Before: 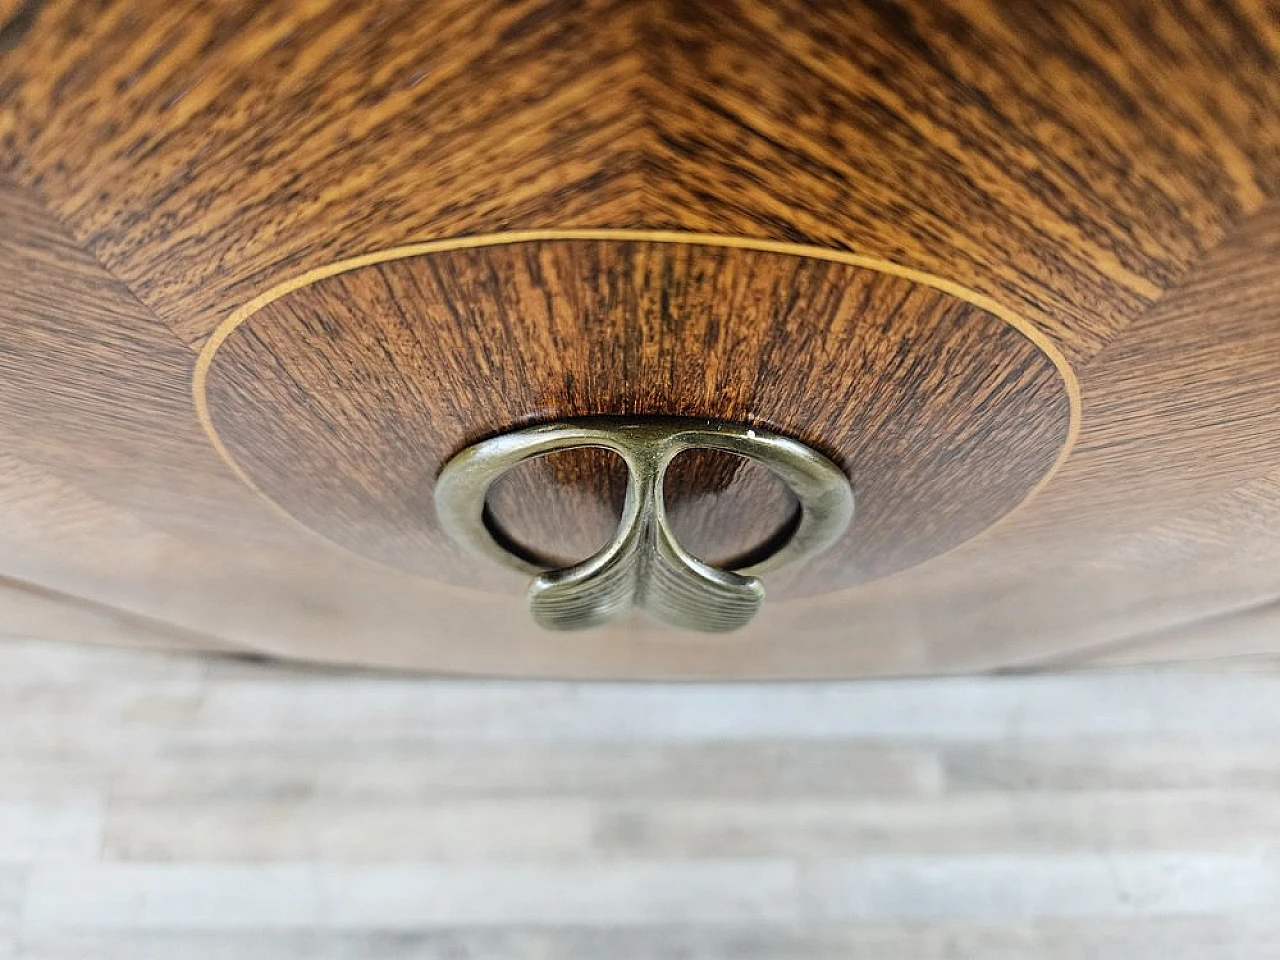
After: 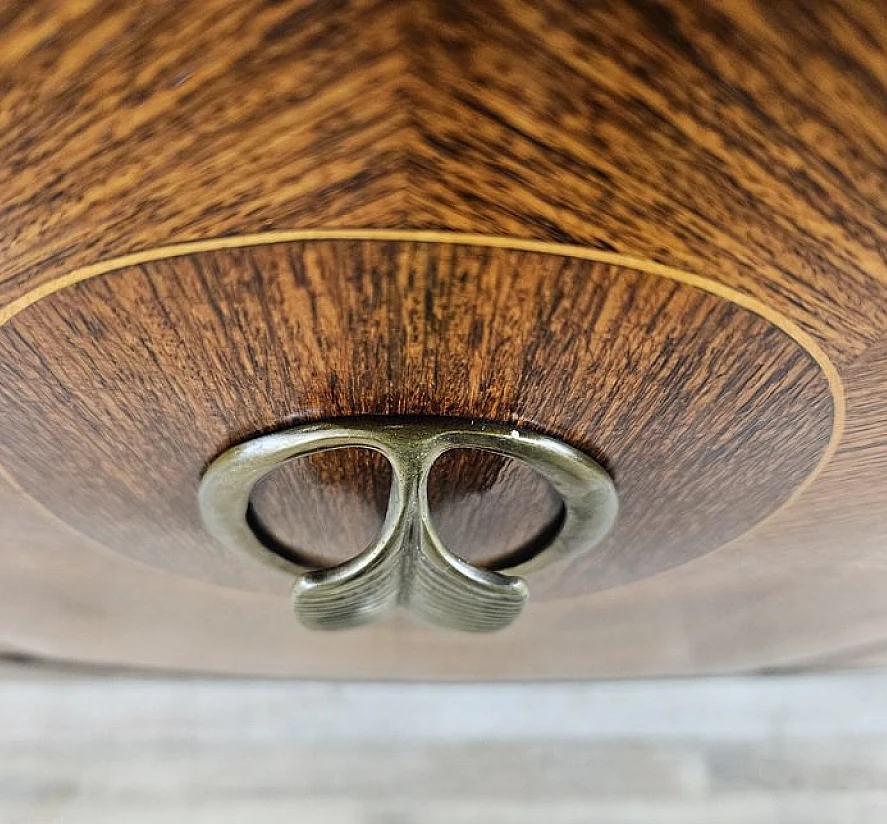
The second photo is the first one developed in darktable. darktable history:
crop: left 18.466%, right 12.23%, bottom 14.11%
